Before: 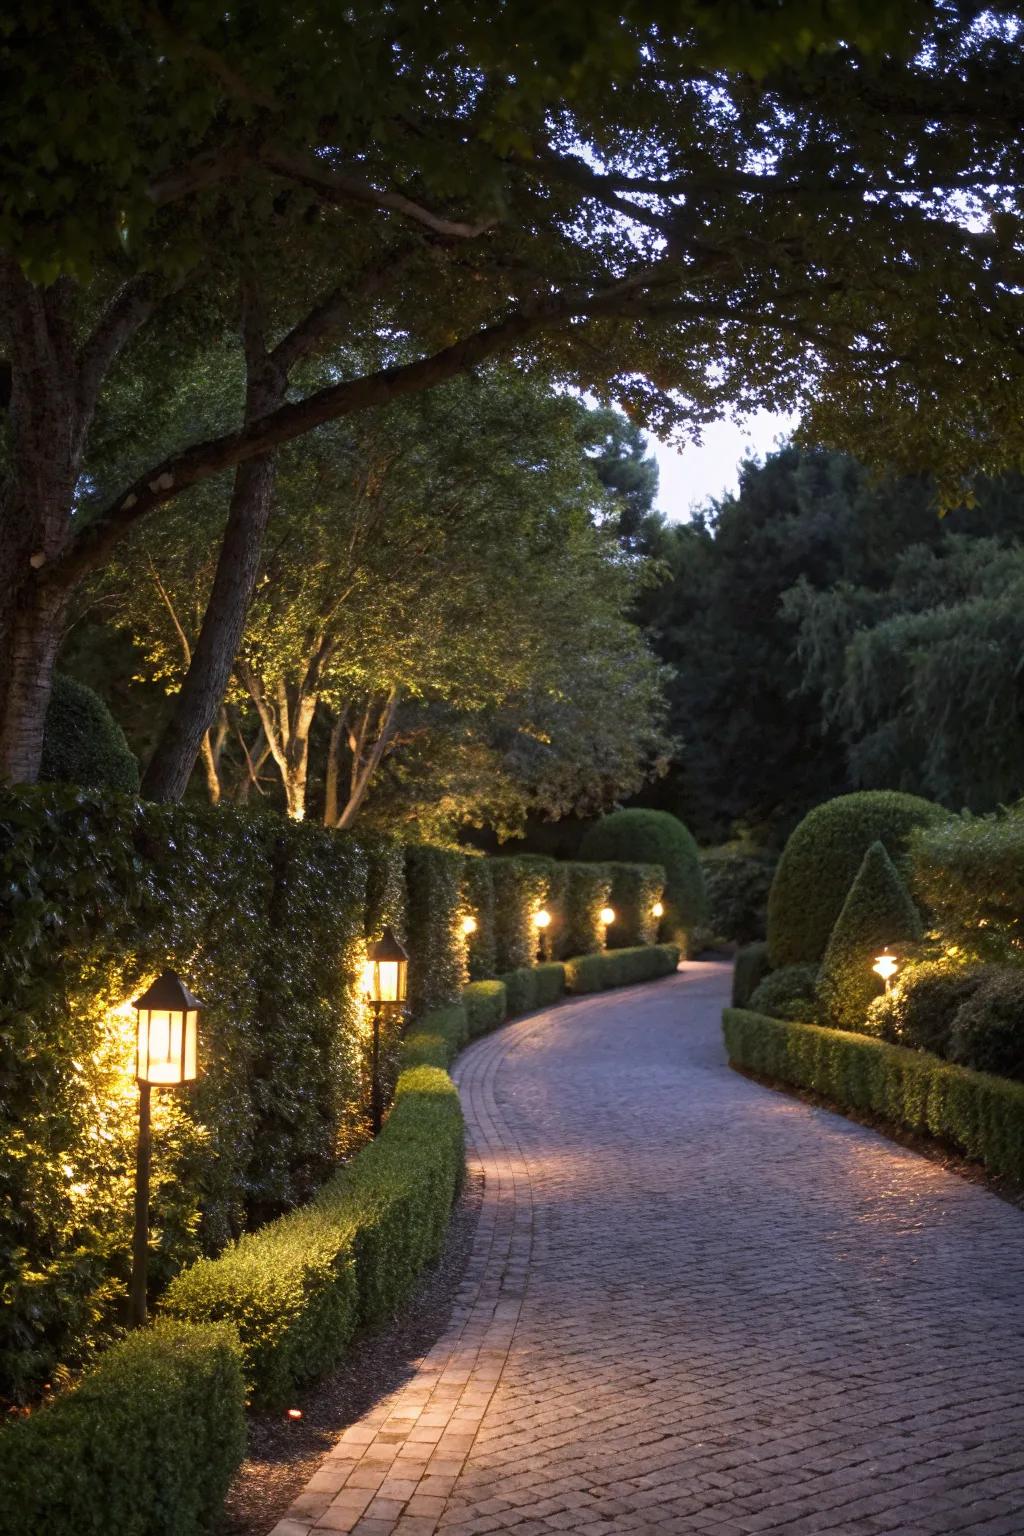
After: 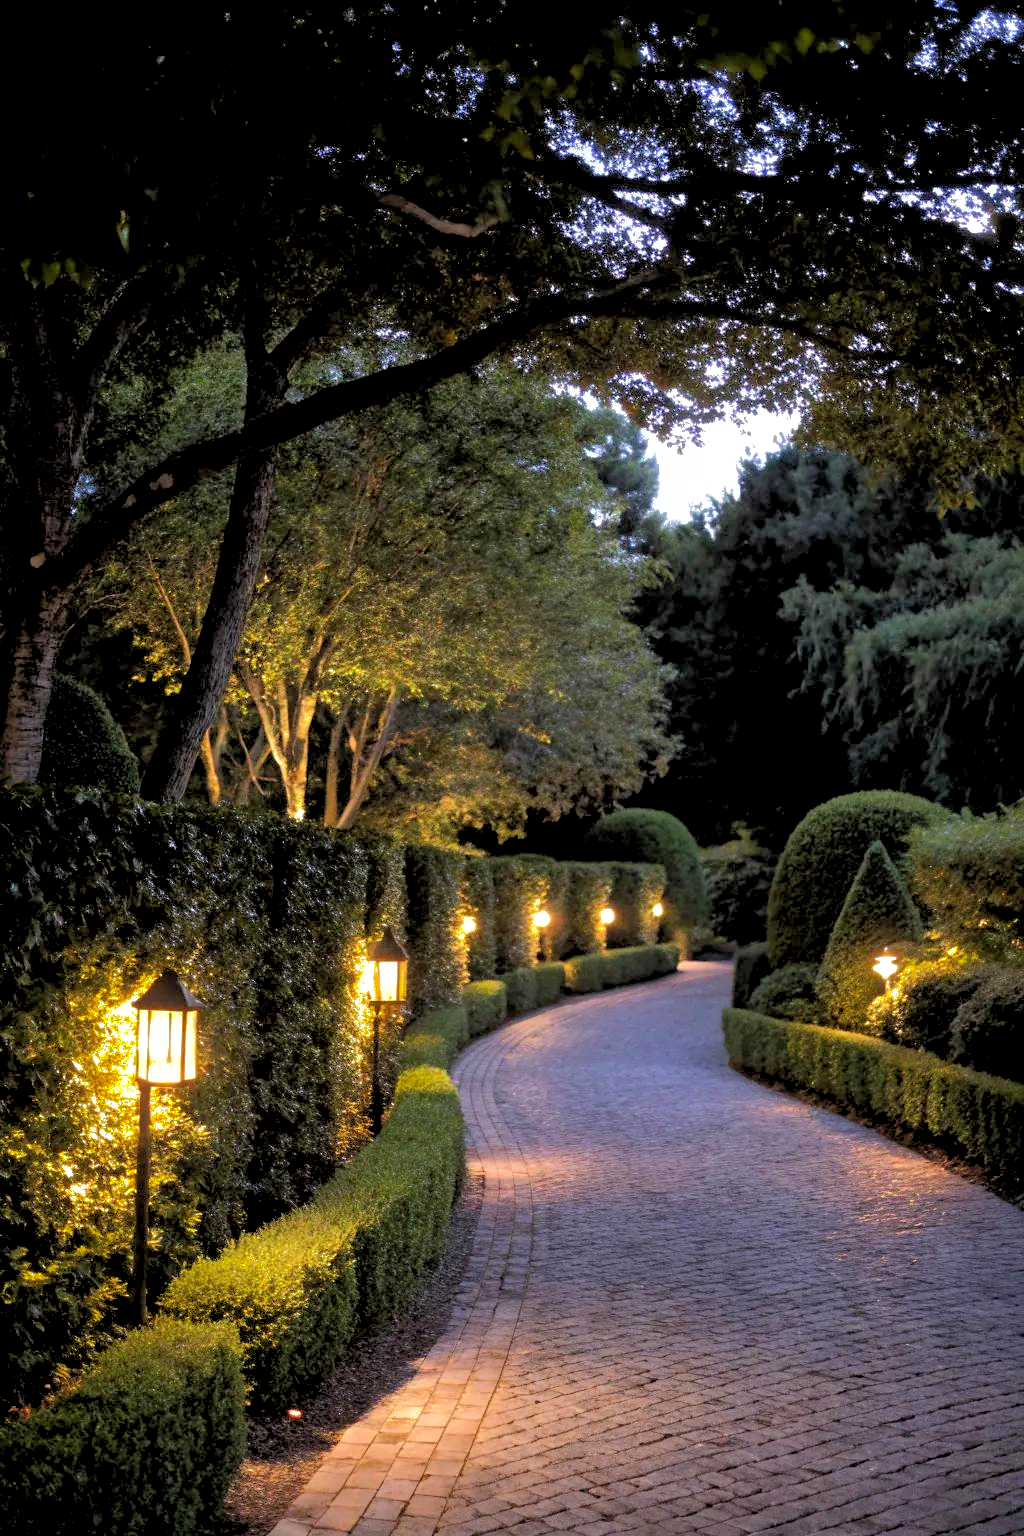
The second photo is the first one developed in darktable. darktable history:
shadows and highlights: shadows 40, highlights -60
exposure: black level correction 0.001, exposure 0.14 EV, compensate highlight preservation false
rgb levels: levels [[0.013, 0.434, 0.89], [0, 0.5, 1], [0, 0.5, 1]]
color correction: saturation 1.1
